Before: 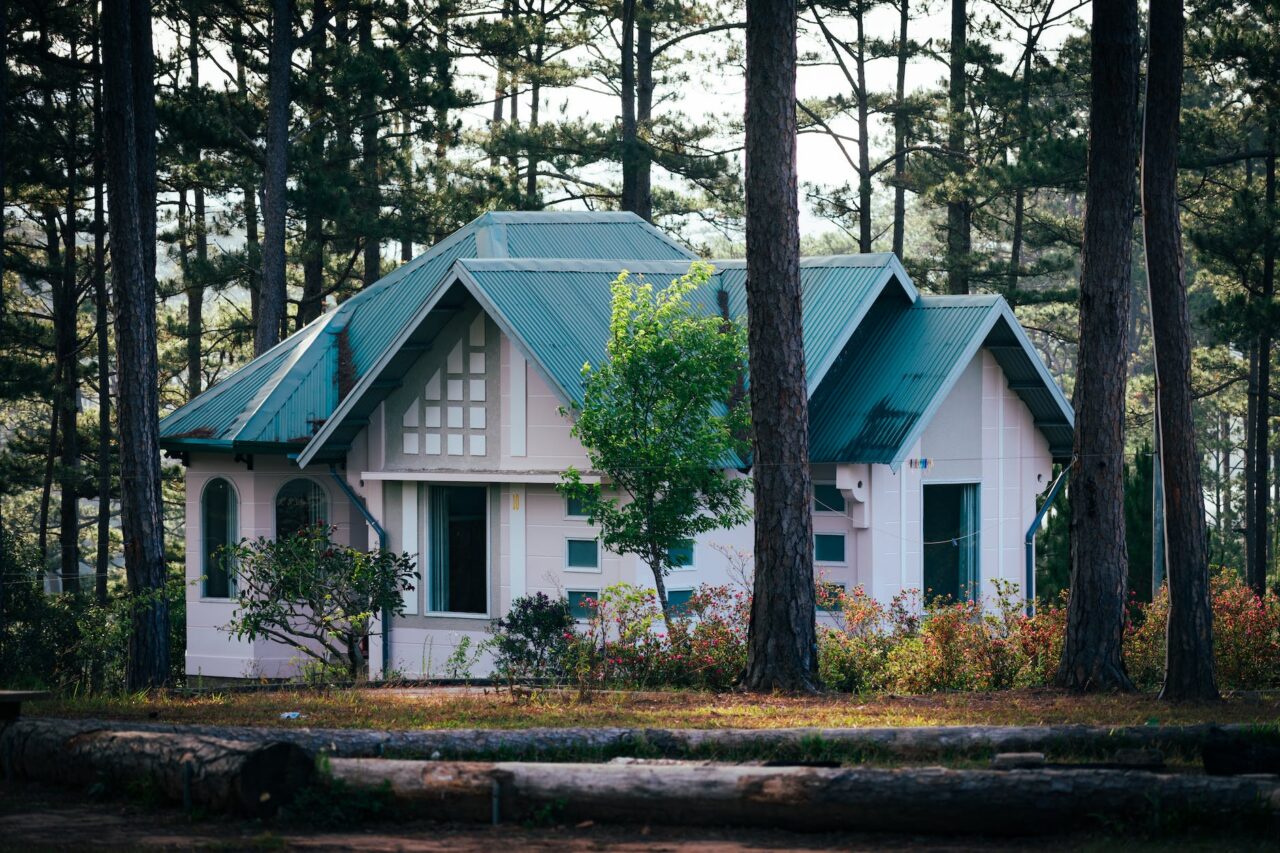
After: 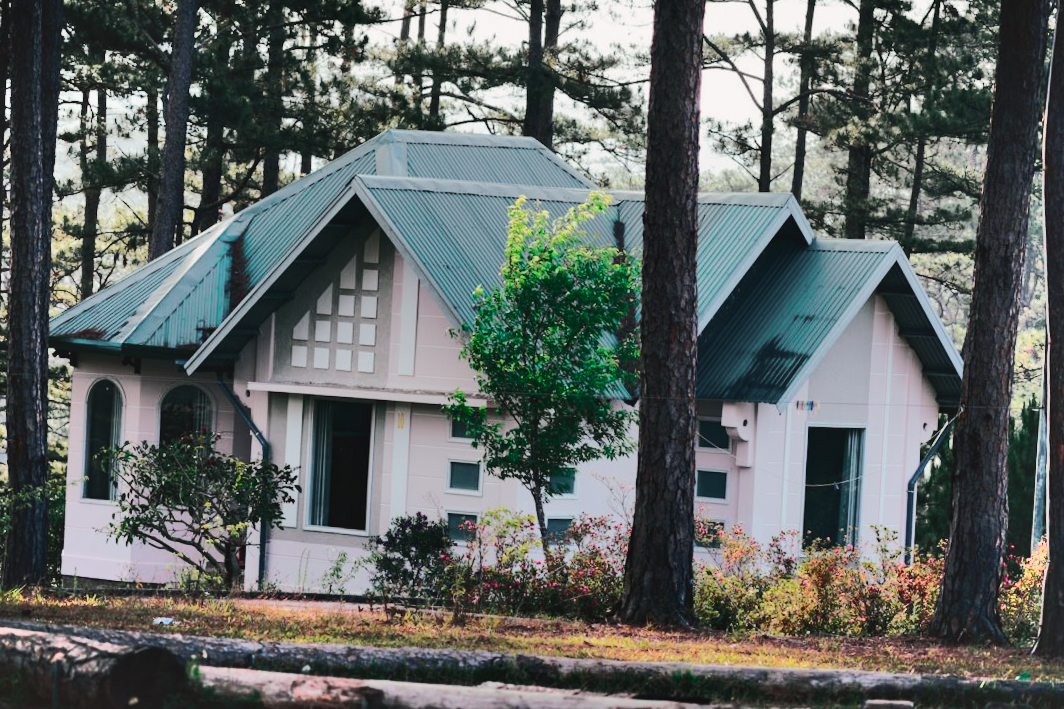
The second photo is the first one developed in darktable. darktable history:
crop and rotate: angle -3.27°, left 5.211%, top 5.211%, right 4.607%, bottom 4.607%
shadows and highlights: shadows 75, highlights -60.85, soften with gaussian
tone curve: curves: ch0 [(0, 0.032) (0.094, 0.08) (0.265, 0.208) (0.41, 0.417) (0.485, 0.524) (0.638, 0.673) (0.845, 0.828) (0.994, 0.964)]; ch1 [(0, 0) (0.161, 0.092) (0.37, 0.302) (0.437, 0.456) (0.469, 0.482) (0.498, 0.504) (0.576, 0.583) (0.644, 0.638) (0.725, 0.765) (1, 1)]; ch2 [(0, 0) (0.352, 0.403) (0.45, 0.469) (0.502, 0.504) (0.54, 0.521) (0.589, 0.576) (1, 1)], color space Lab, independent channels, preserve colors none
